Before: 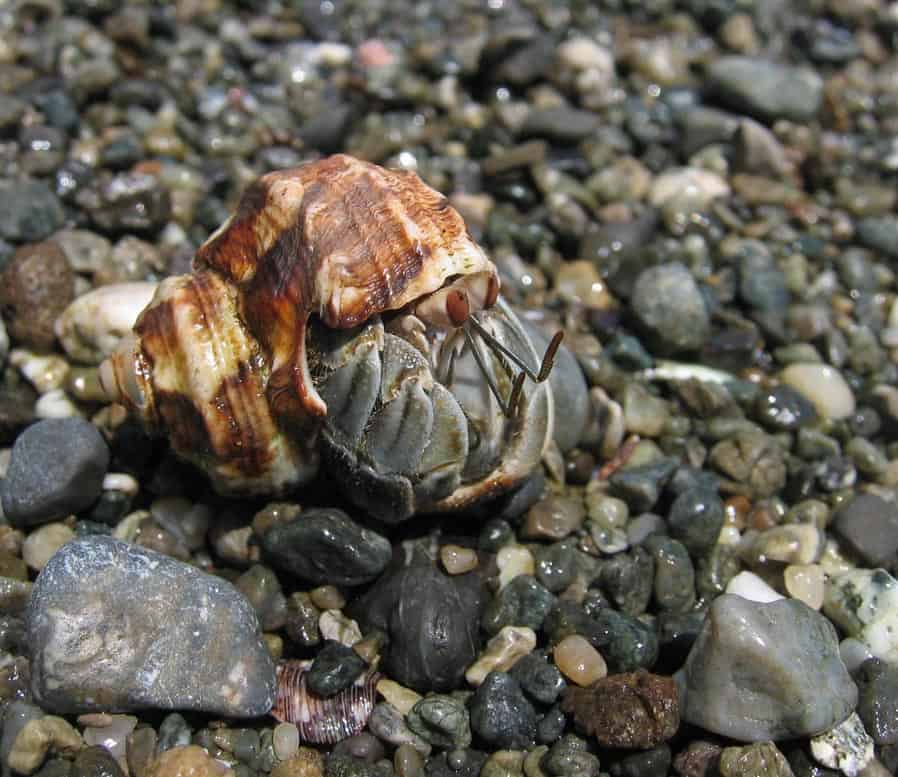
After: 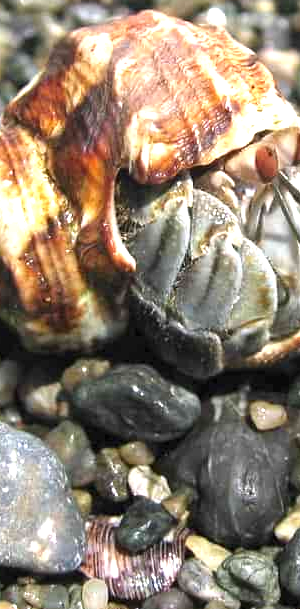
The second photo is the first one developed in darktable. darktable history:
crop and rotate: left 21.273%, top 18.558%, right 45.211%, bottom 2.997%
exposure: black level correction 0, exposure 1.281 EV, compensate exposure bias true, compensate highlight preservation false
